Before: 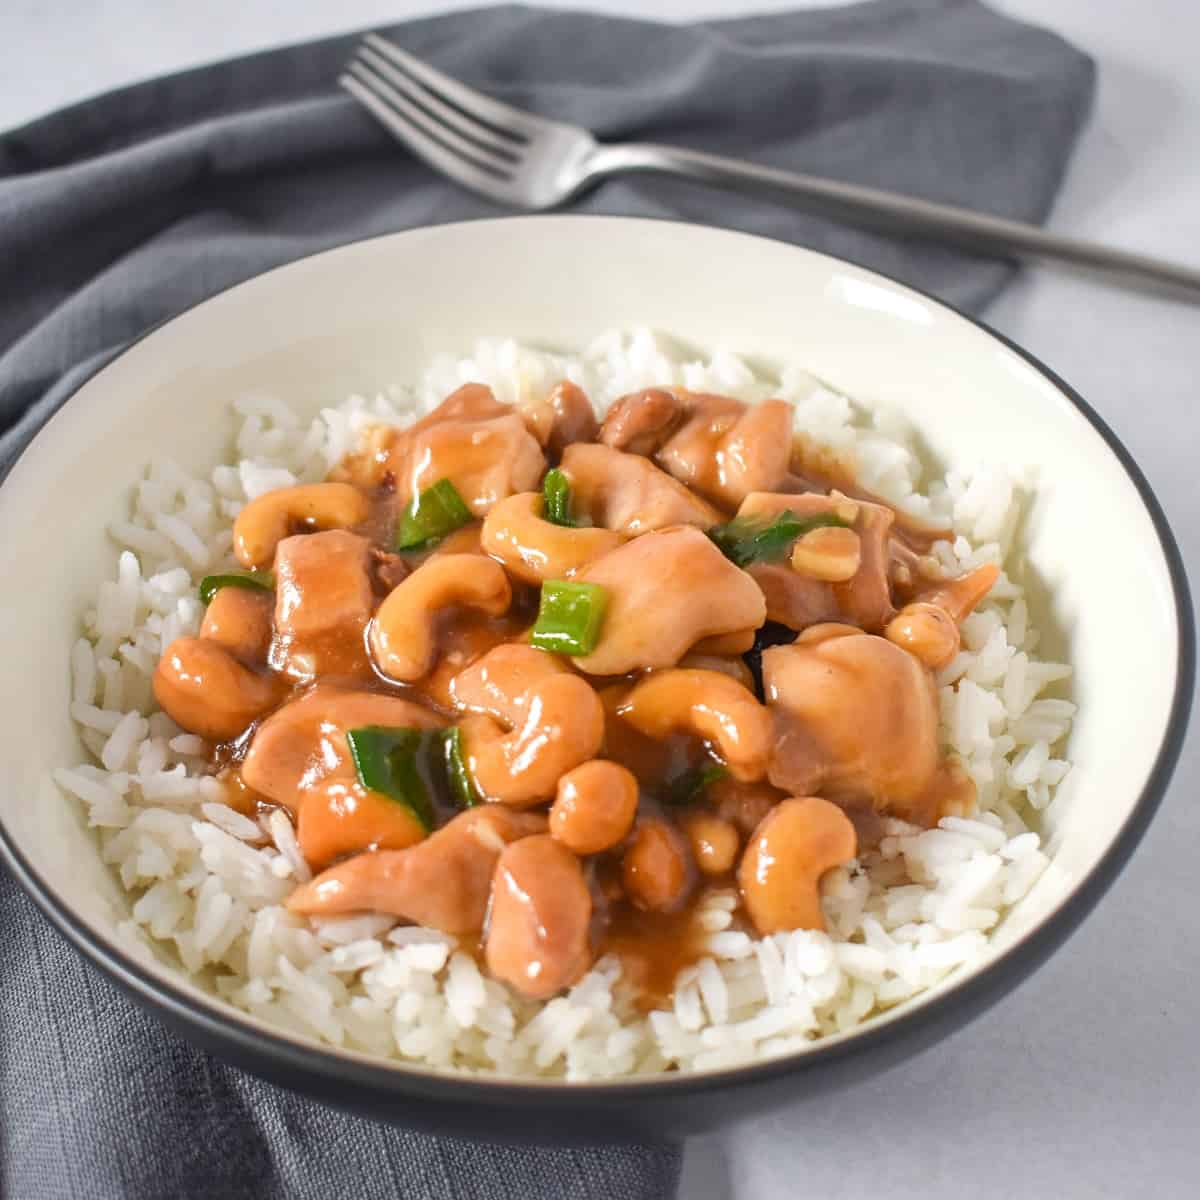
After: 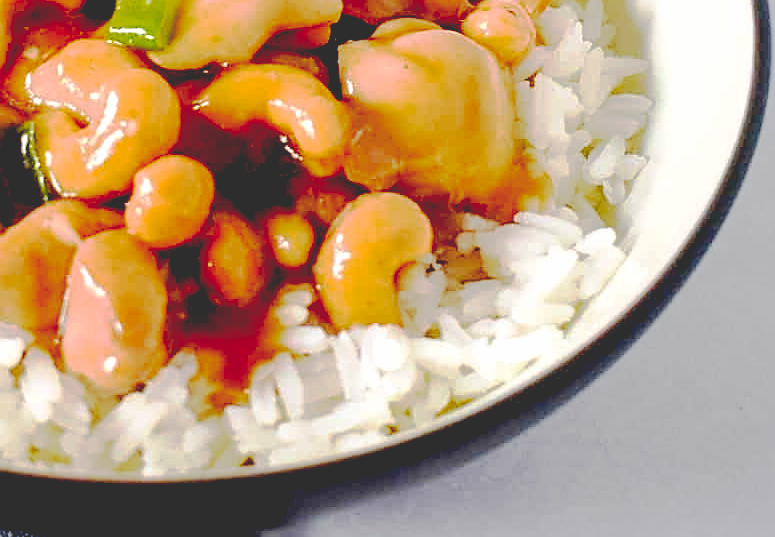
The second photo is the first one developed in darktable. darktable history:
sharpen: amount 0.496
base curve: curves: ch0 [(0.065, 0.026) (0.236, 0.358) (0.53, 0.546) (0.777, 0.841) (0.924, 0.992)], preserve colors none
color calibration: illuminant same as pipeline (D50), adaptation XYZ, x 0.346, y 0.358, temperature 5006.83 K
crop and rotate: left 35.339%, top 50.462%, bottom 4.788%
